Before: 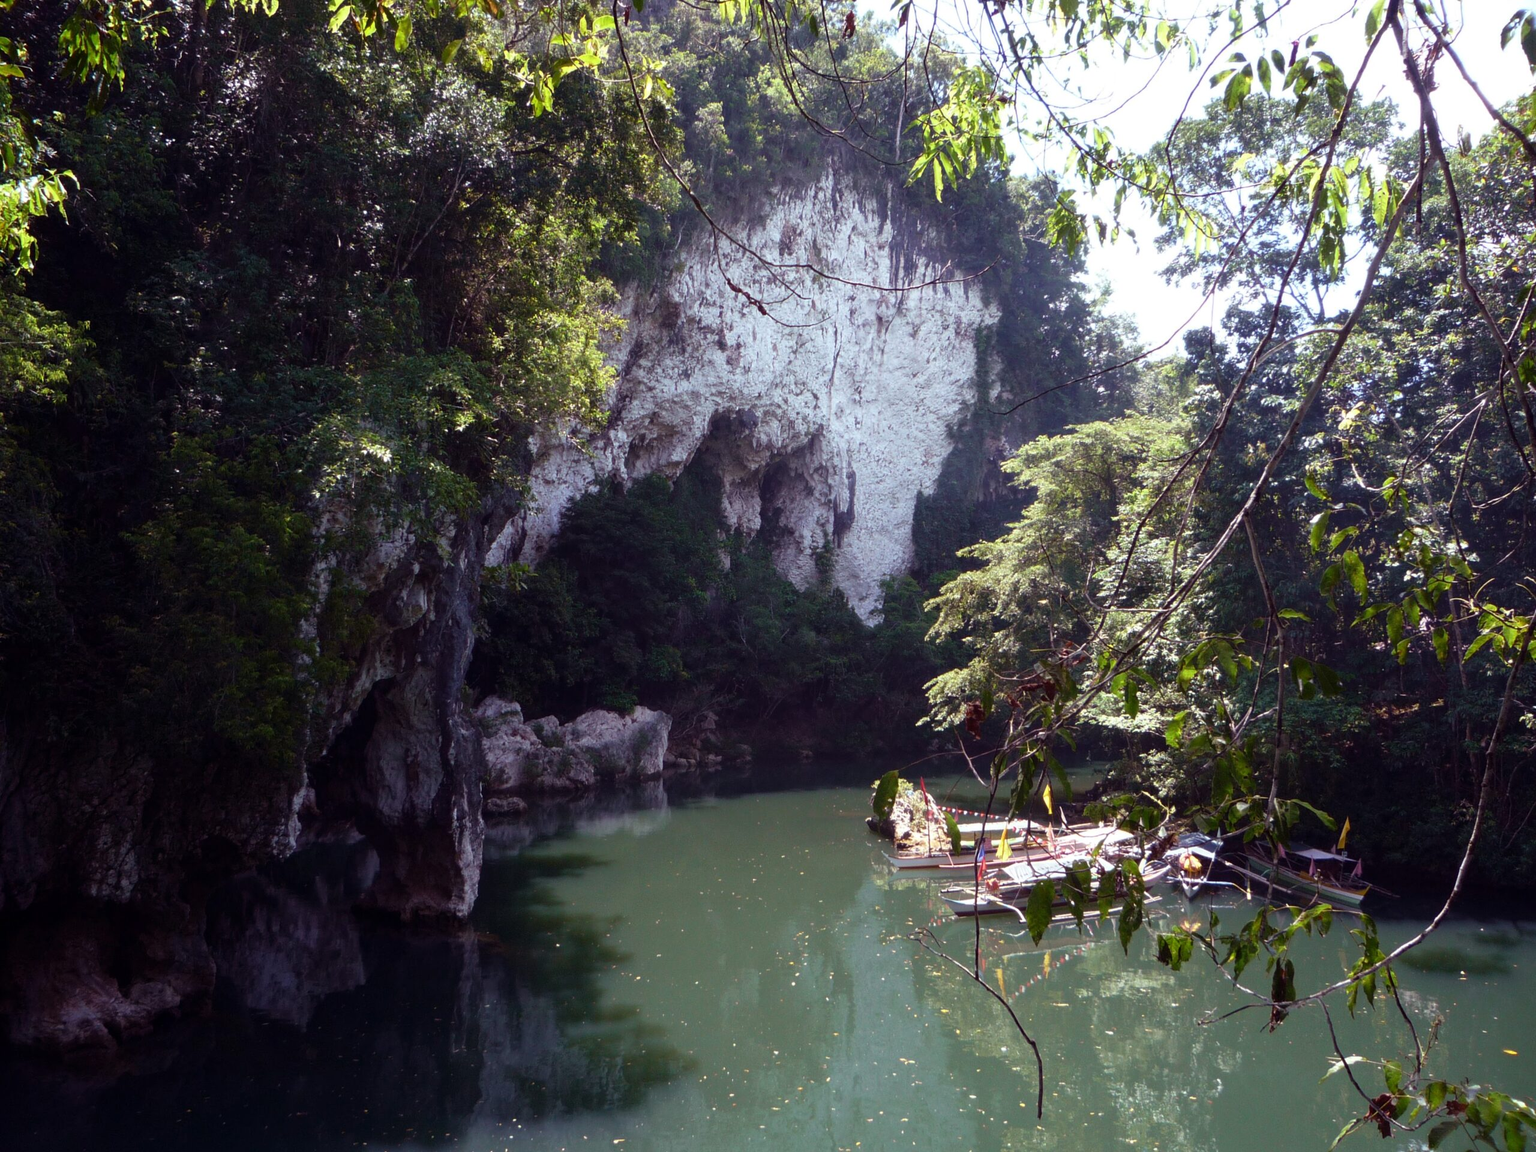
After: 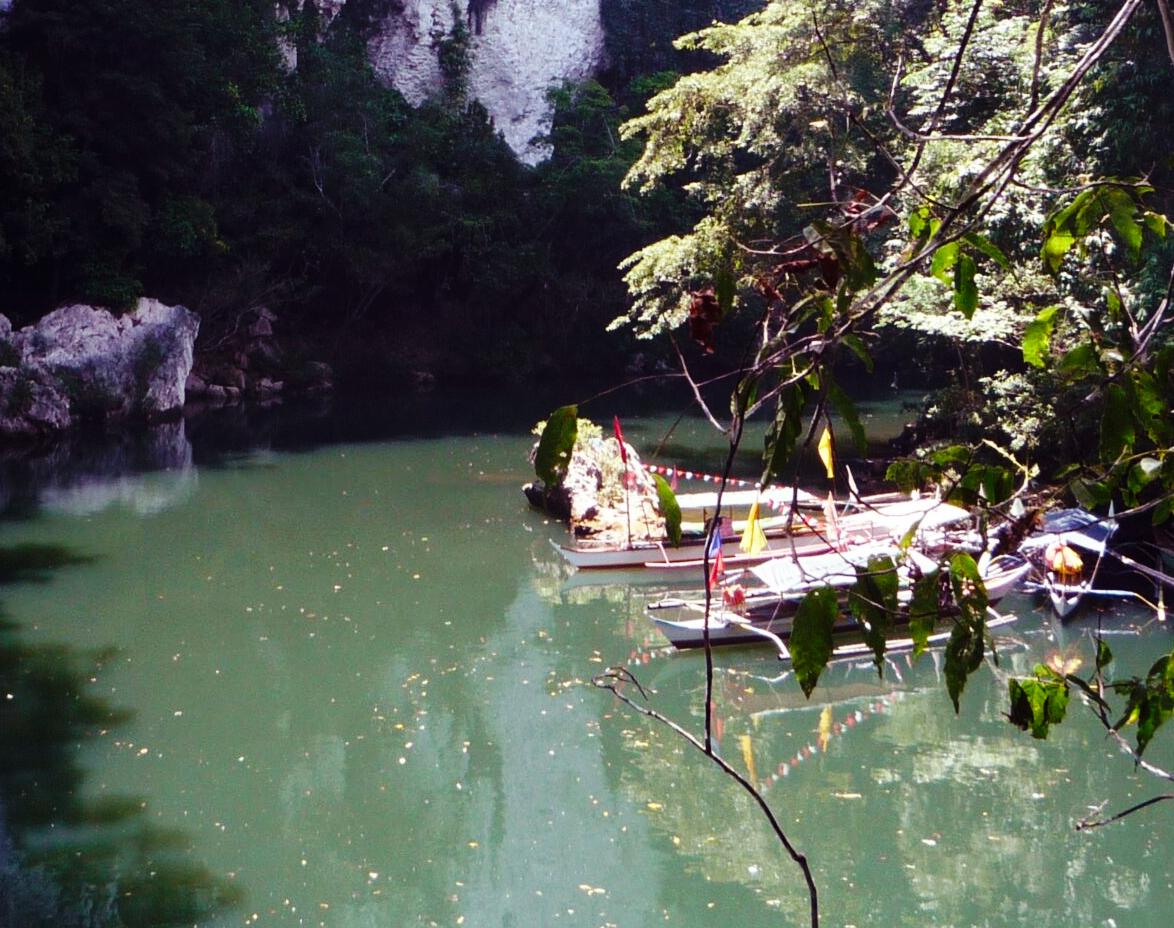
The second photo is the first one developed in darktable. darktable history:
crop: left 35.976%, top 45.819%, right 18.162%, bottom 5.807%
base curve: curves: ch0 [(0, 0) (0.036, 0.025) (0.121, 0.166) (0.206, 0.329) (0.605, 0.79) (1, 1)], preserve colors none
